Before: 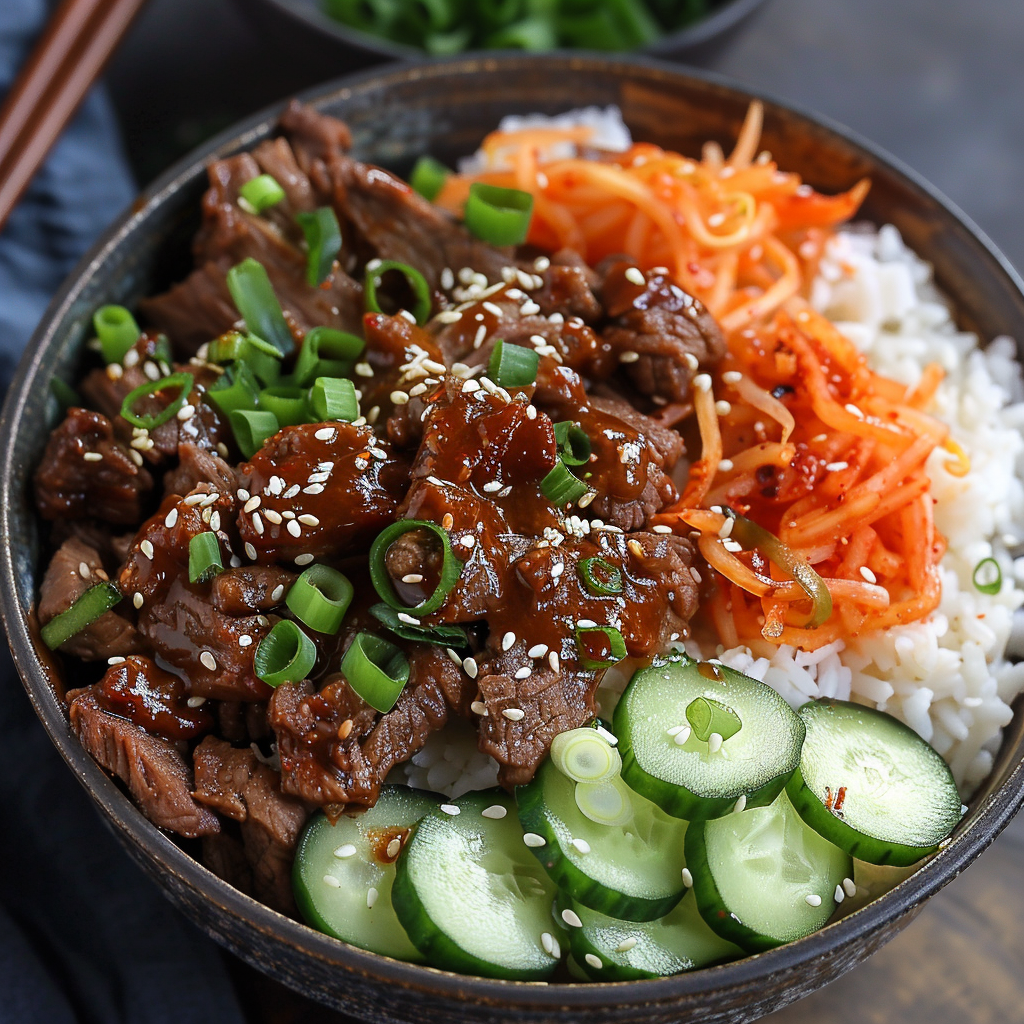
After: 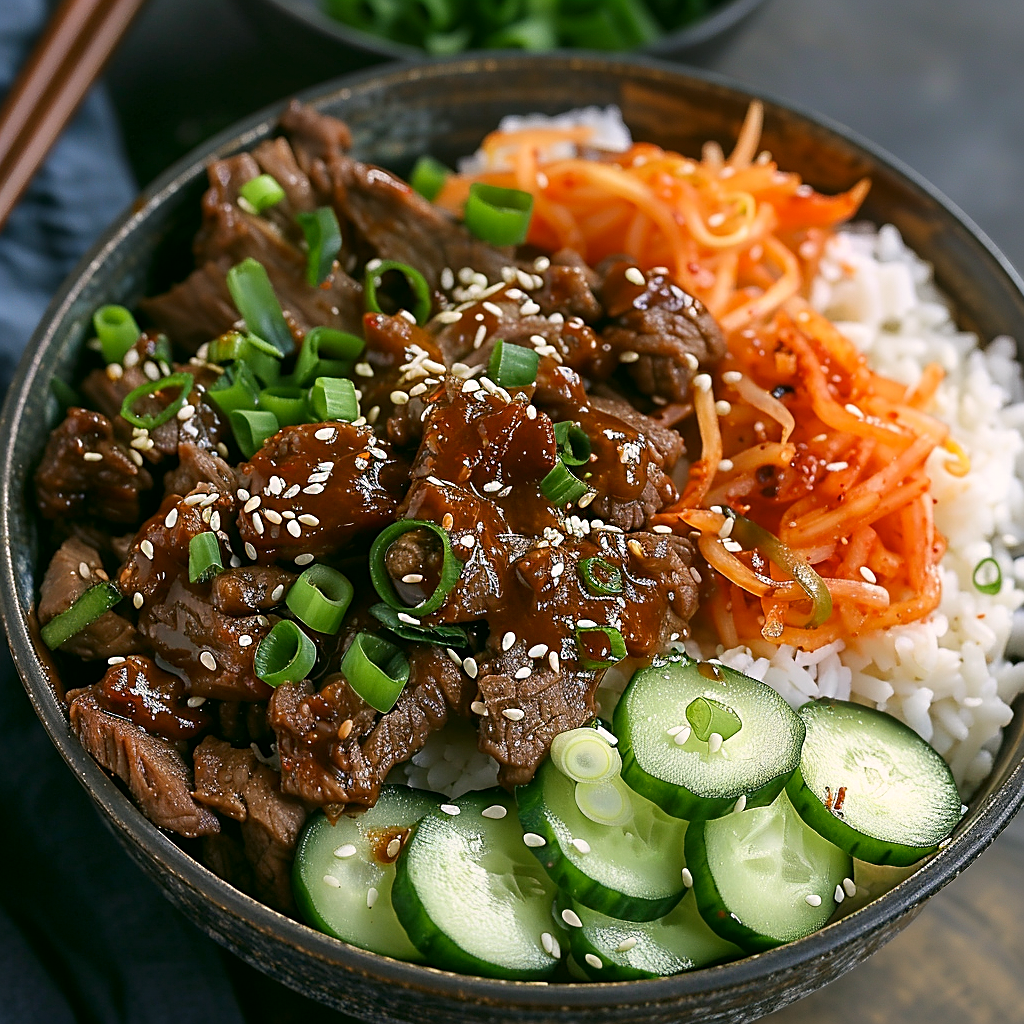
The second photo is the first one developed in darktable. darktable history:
sharpen: on, module defaults
color correction: highlights a* 4.03, highlights b* 4.98, shadows a* -7.23, shadows b* 4.69
